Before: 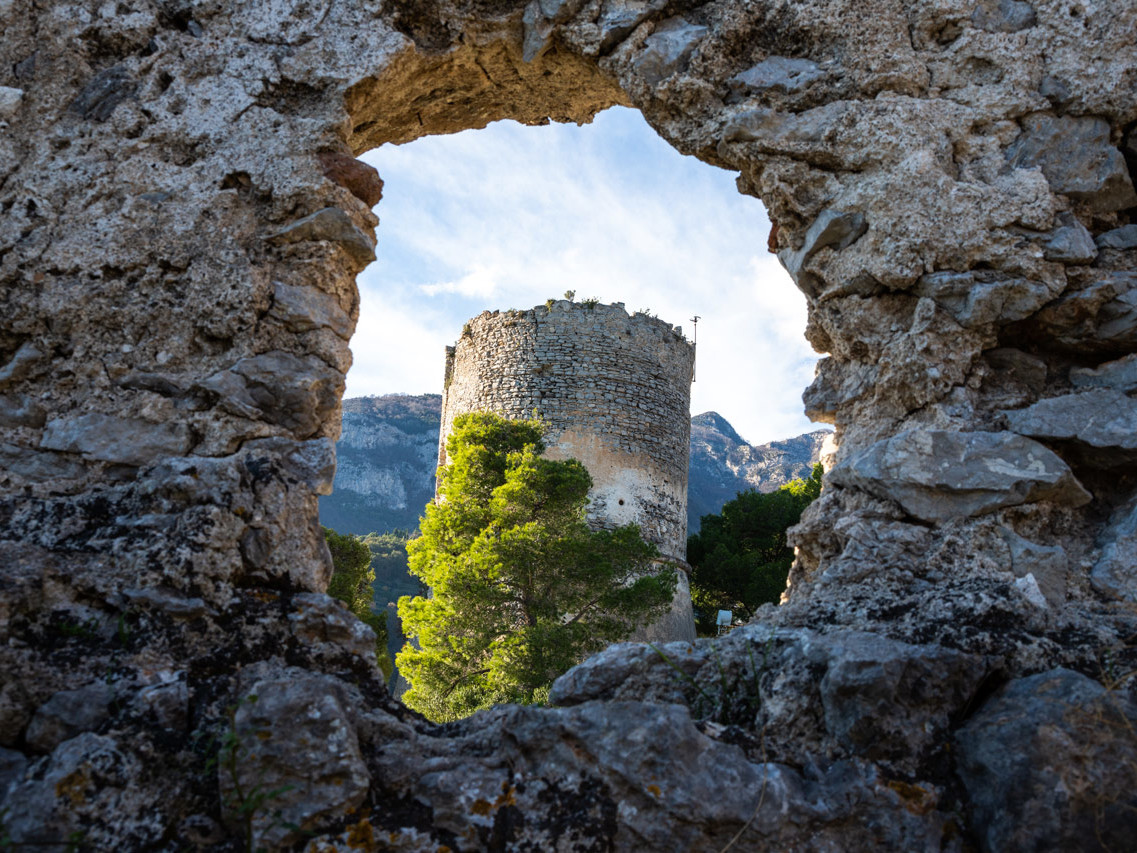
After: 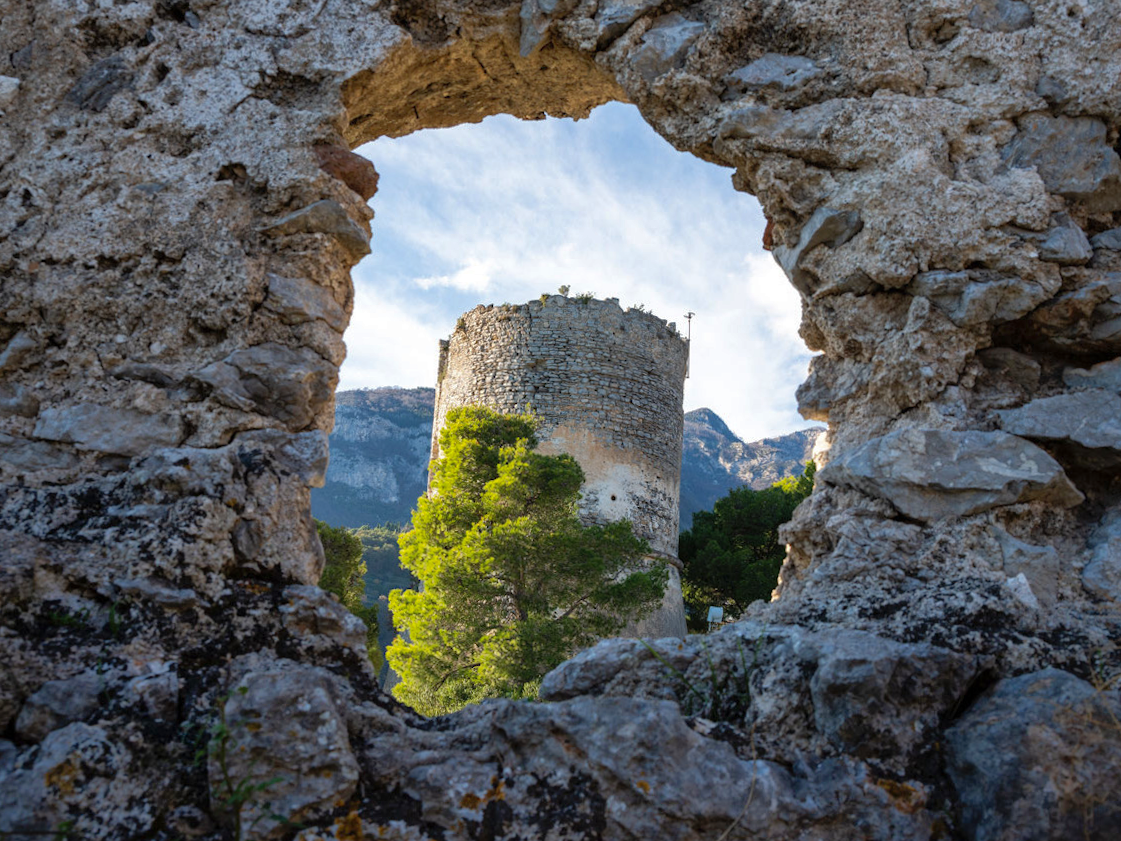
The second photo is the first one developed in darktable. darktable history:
crop and rotate: angle -0.606°
shadows and highlights: on, module defaults
